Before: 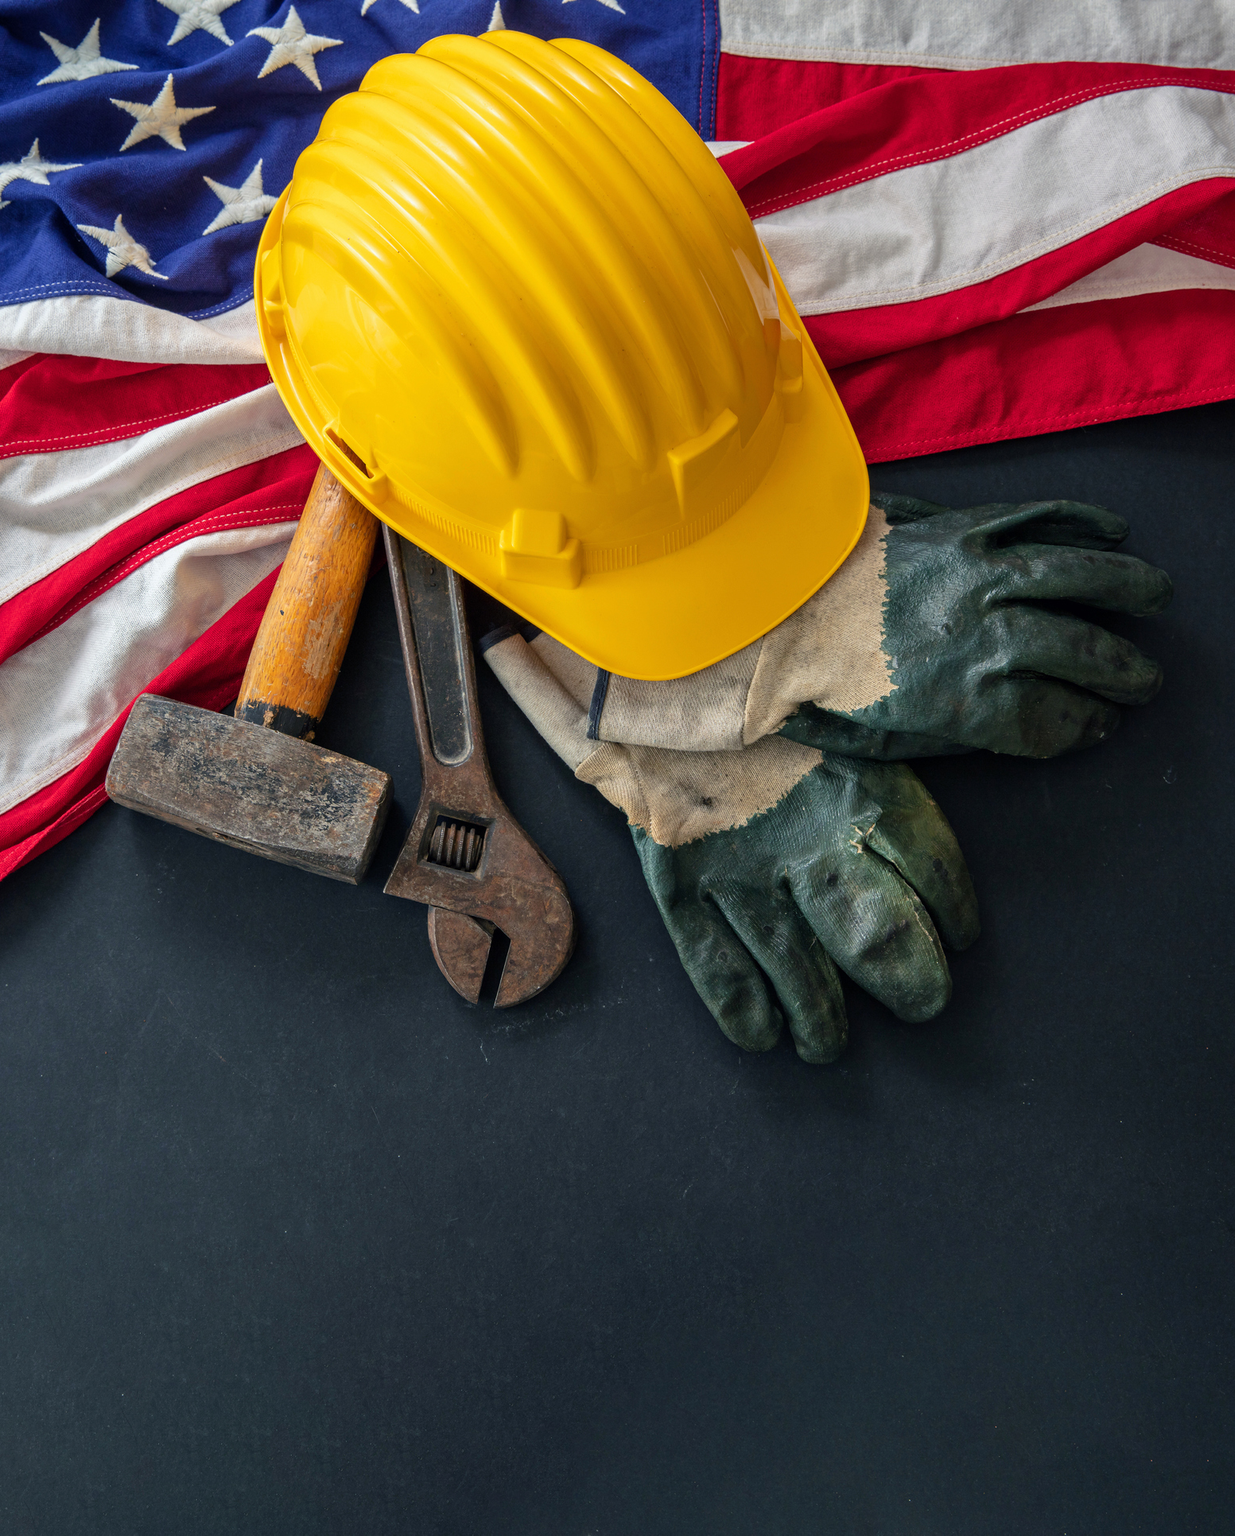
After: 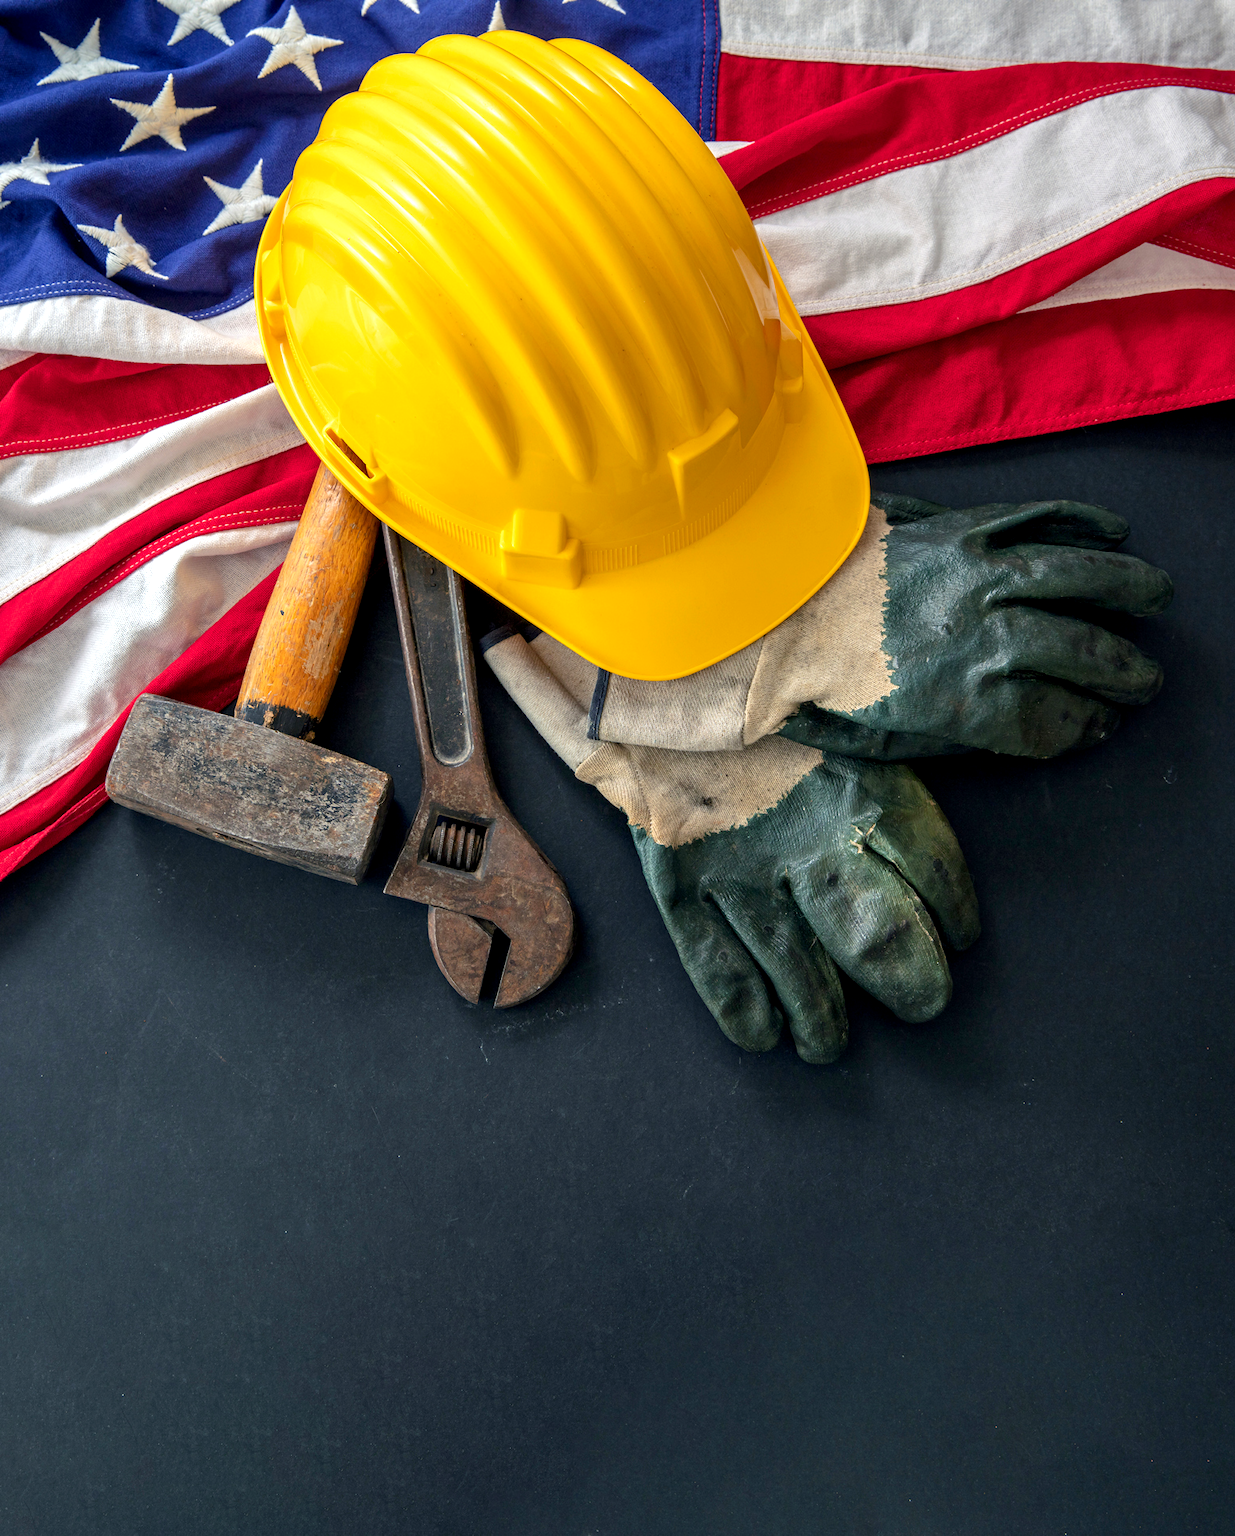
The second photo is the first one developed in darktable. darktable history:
exposure: black level correction 0.003, exposure 0.384 EV, compensate highlight preservation false
tone equalizer: edges refinement/feathering 500, mask exposure compensation -1.57 EV, preserve details no
